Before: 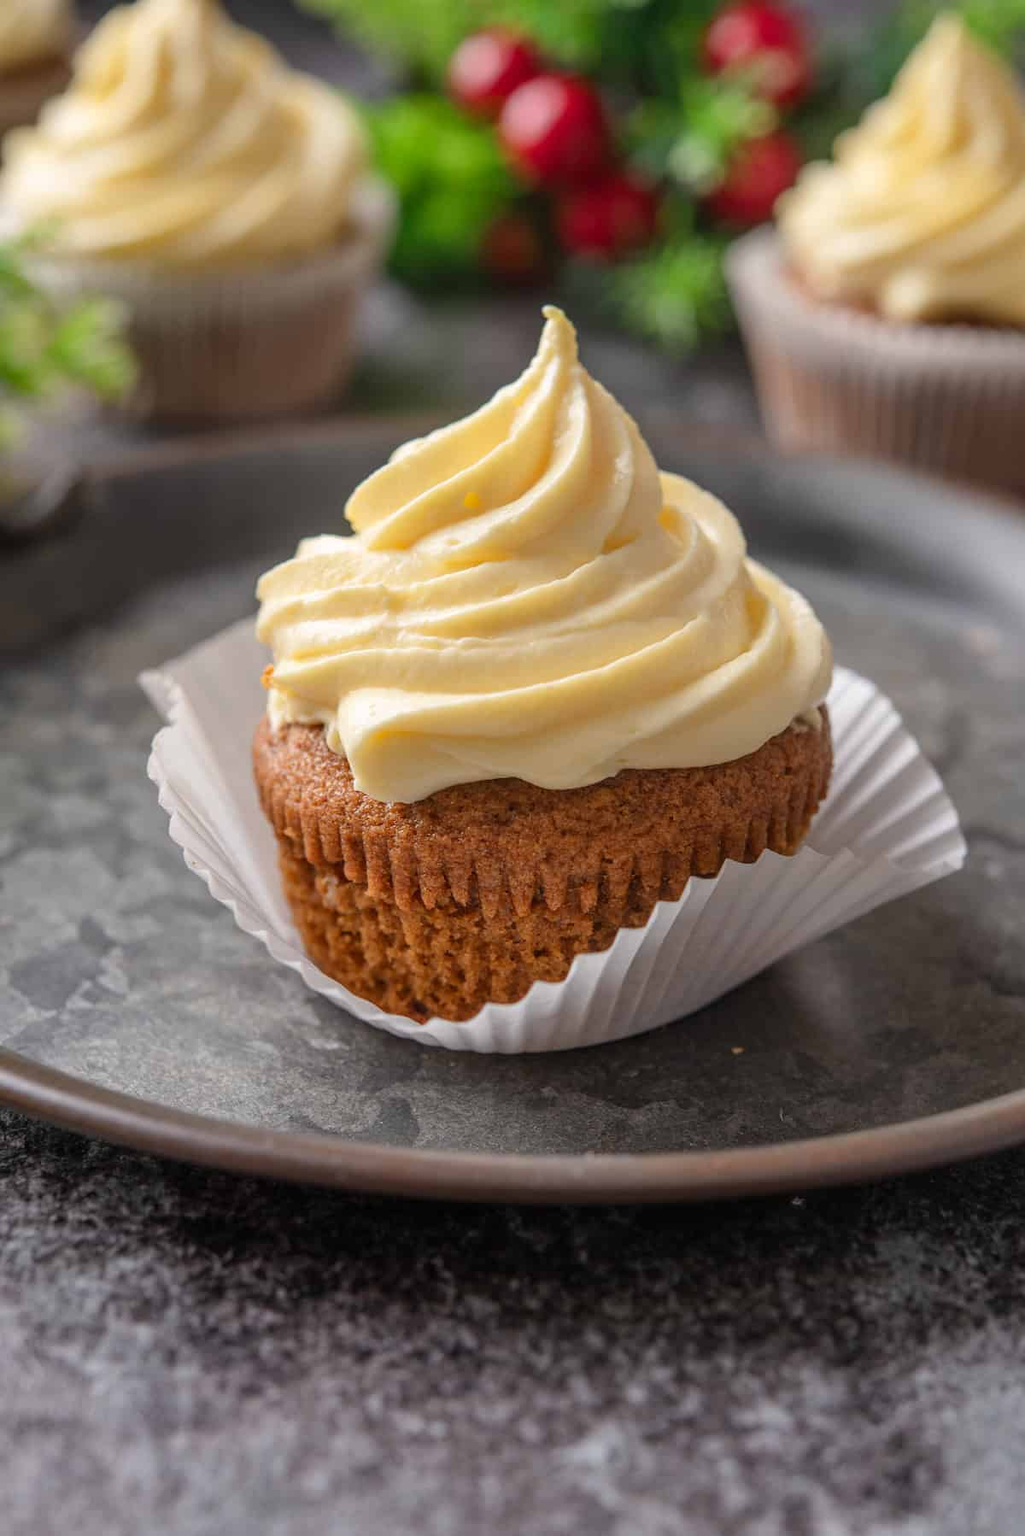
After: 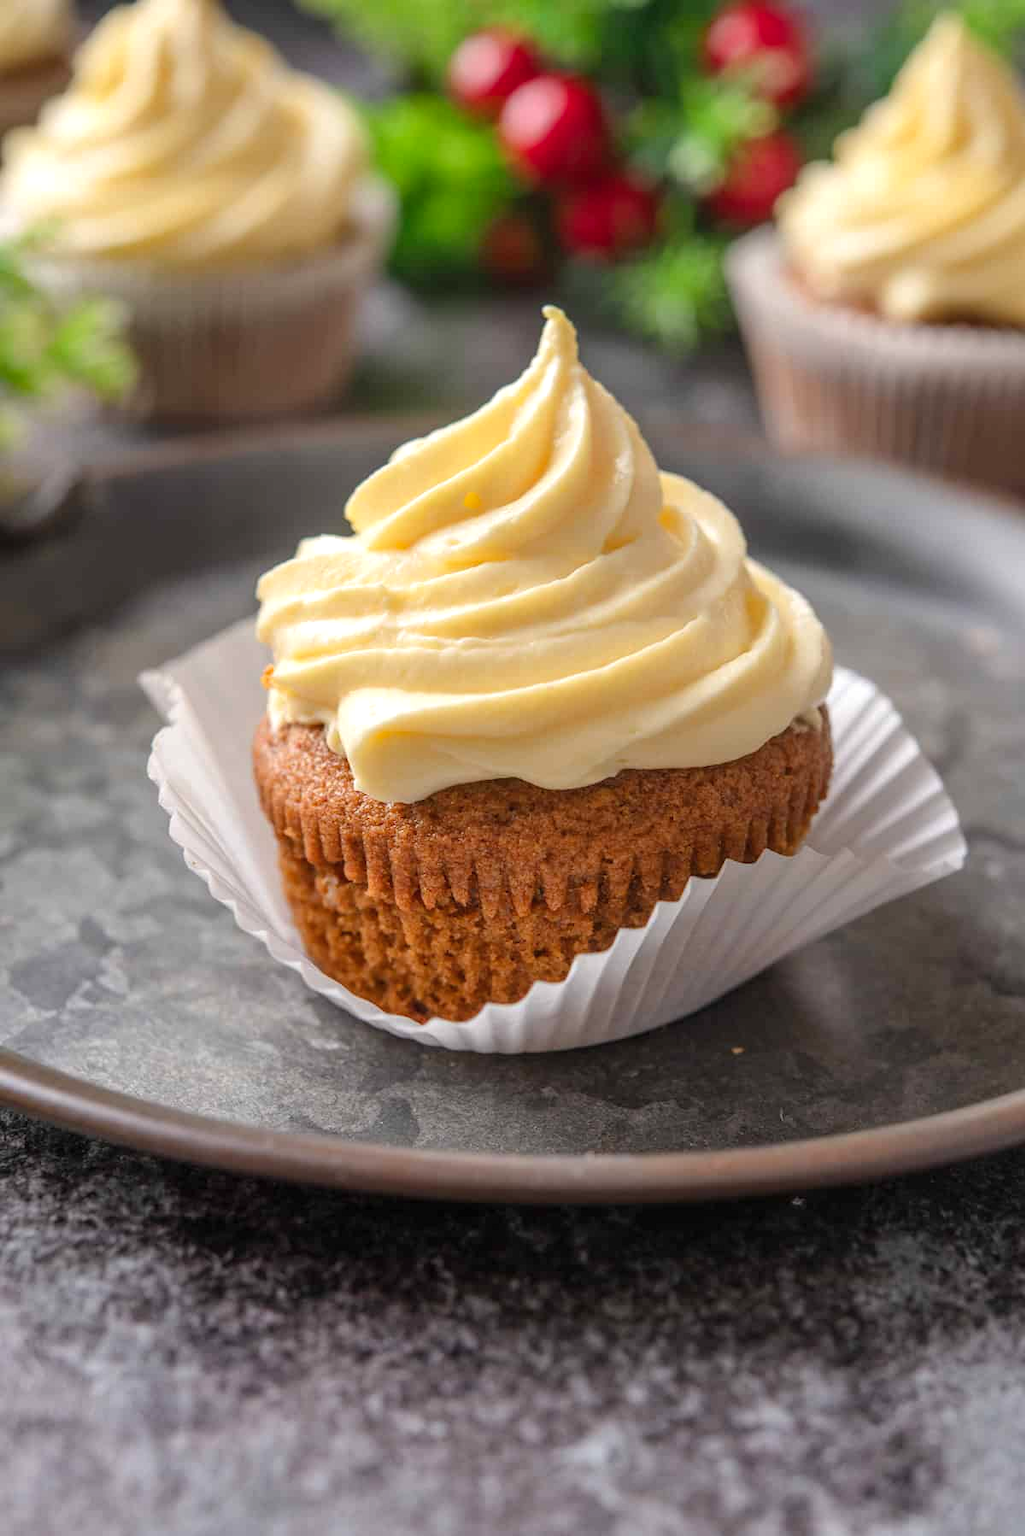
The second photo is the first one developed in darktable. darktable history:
color balance rgb: perceptual saturation grading › global saturation 0.655%, perceptual brilliance grading › global brilliance 9.874%, perceptual brilliance grading › shadows 15.009%, saturation formula JzAzBz (2021)
